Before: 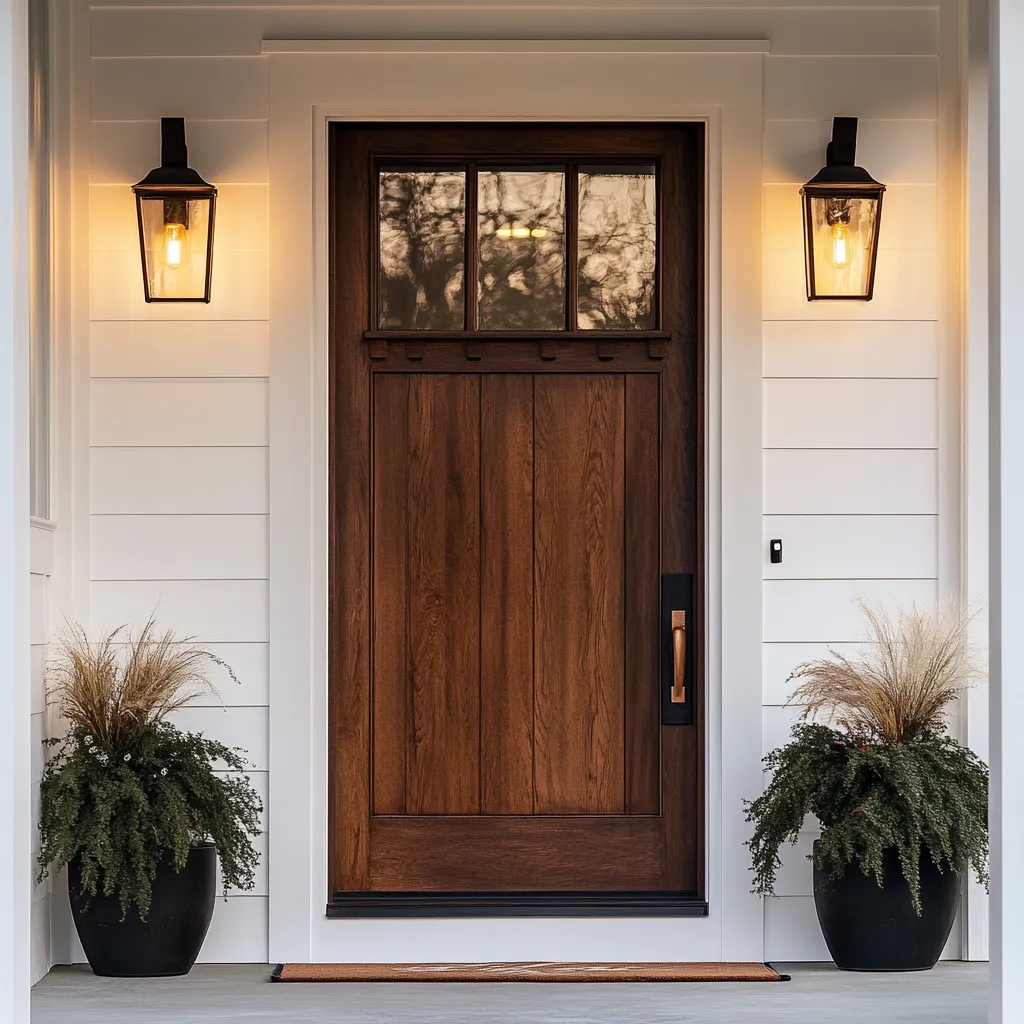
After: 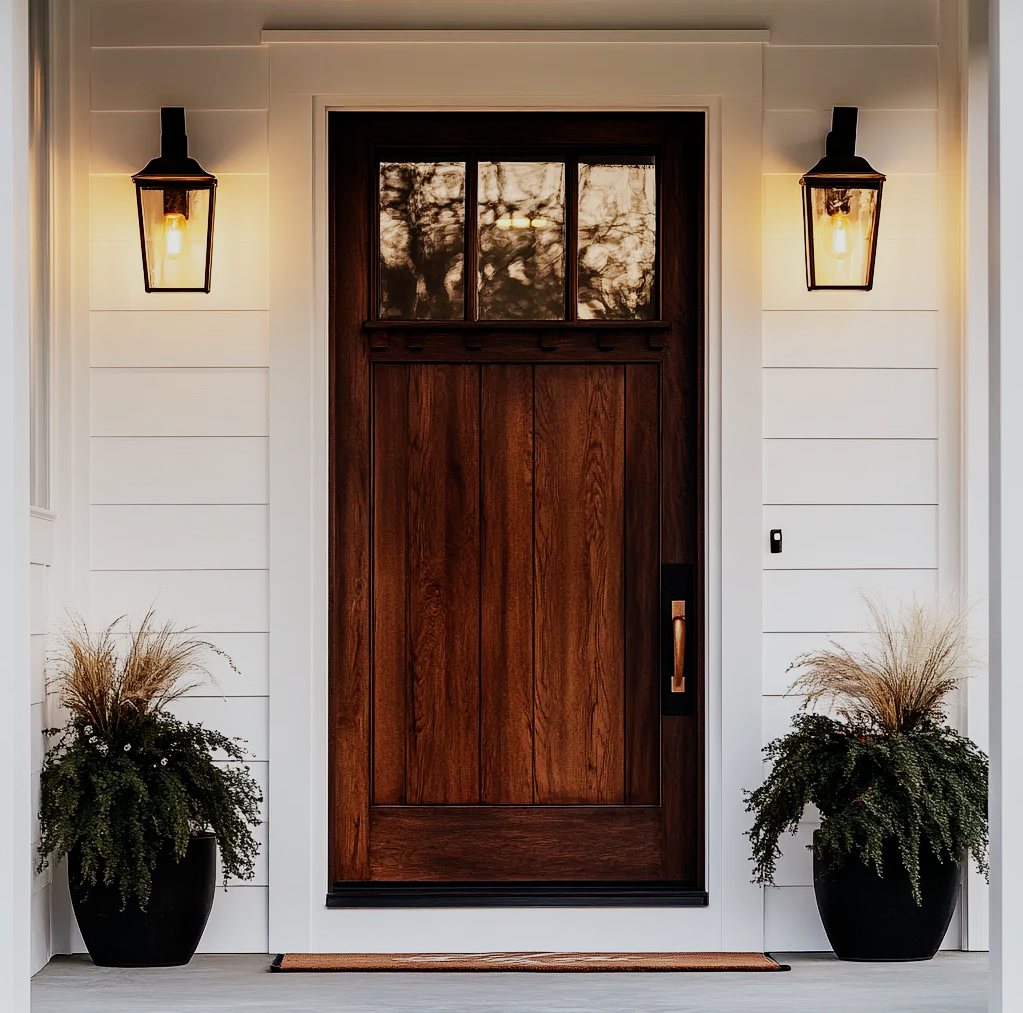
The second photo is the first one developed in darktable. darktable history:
sigmoid: contrast 1.7, skew -0.2, preserve hue 0%, red attenuation 0.1, red rotation 0.035, green attenuation 0.1, green rotation -0.017, blue attenuation 0.15, blue rotation -0.052, base primaries Rec2020
crop: top 1.049%, right 0.001%
